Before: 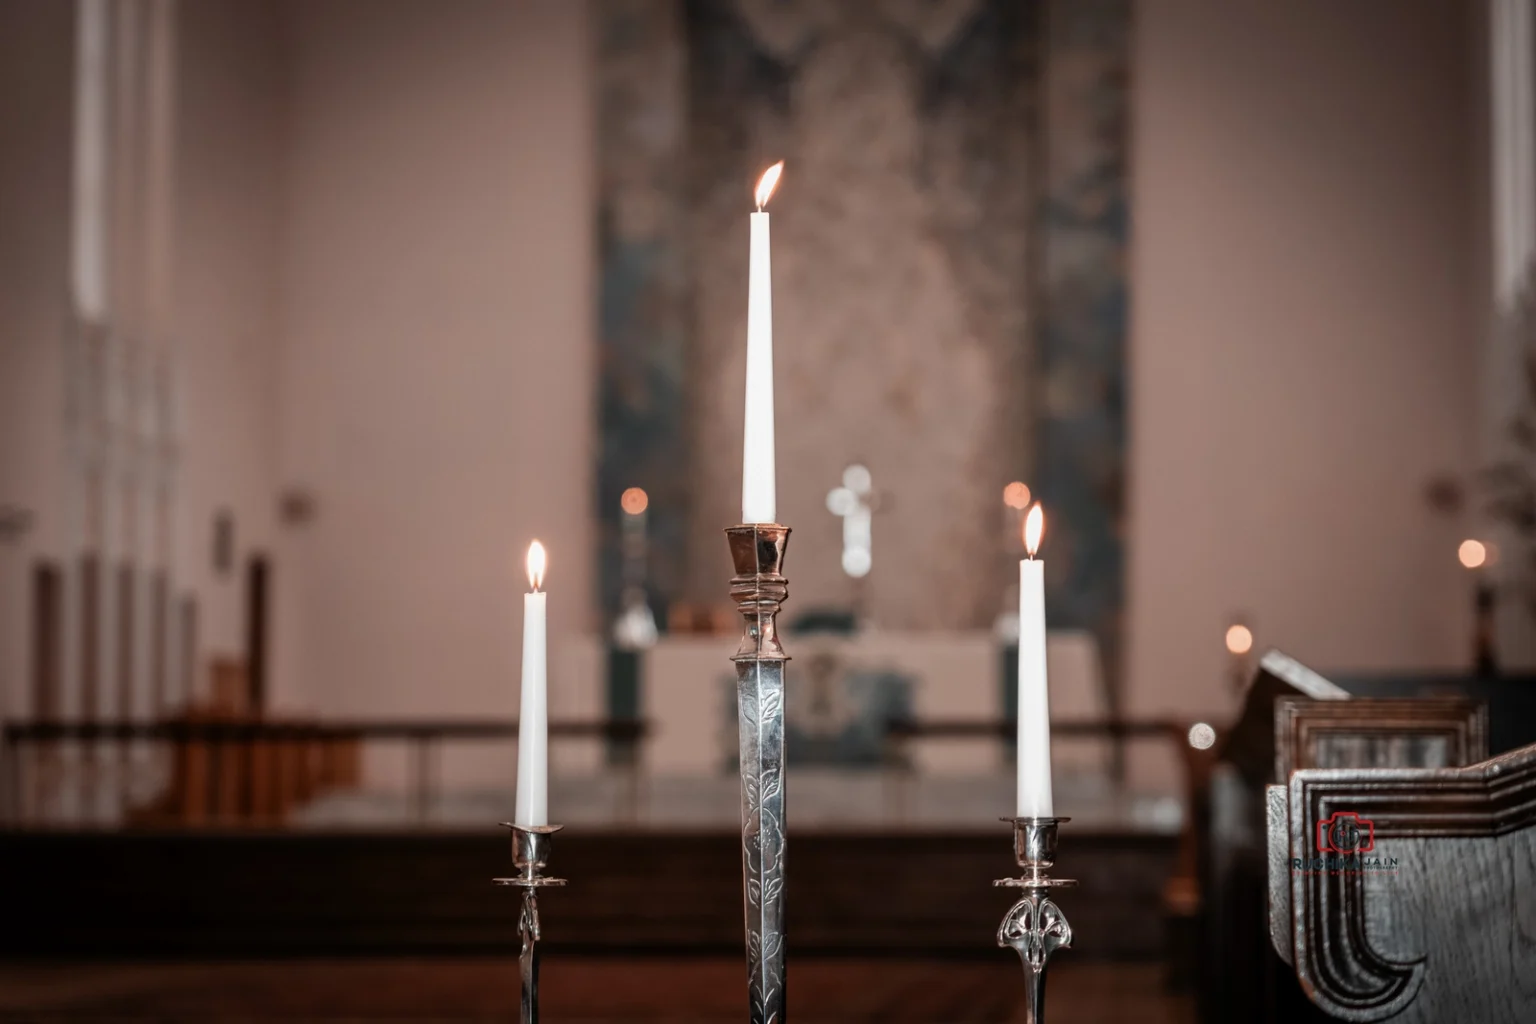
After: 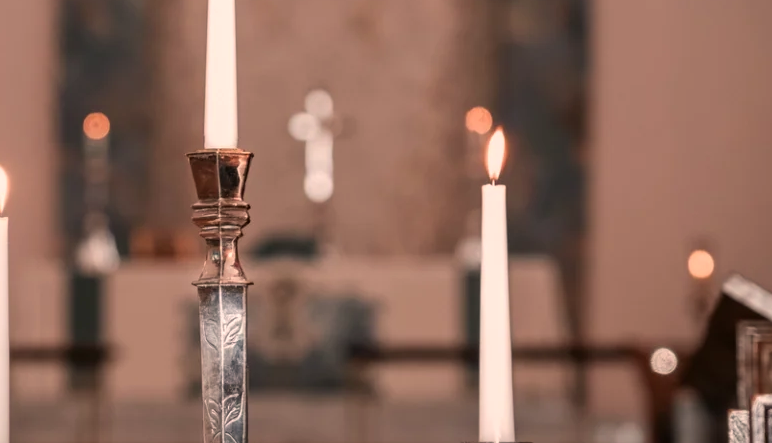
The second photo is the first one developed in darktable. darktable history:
color correction: highlights a* 11.96, highlights b* 11.58
crop: left 35.03%, top 36.625%, right 14.663%, bottom 20.057%
